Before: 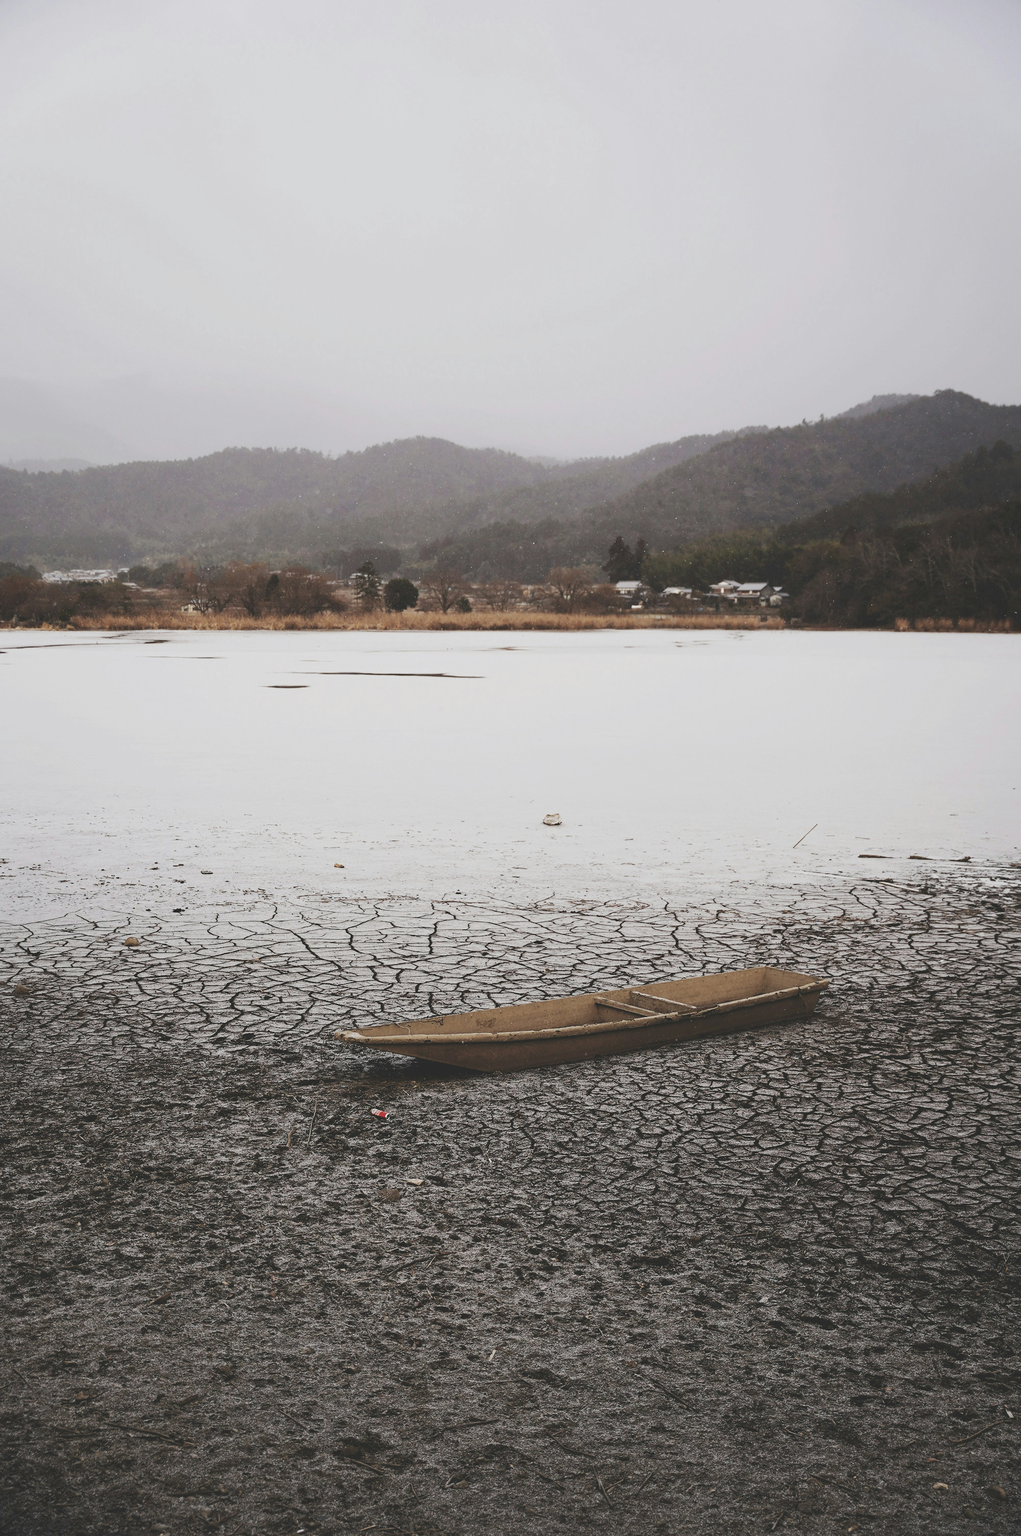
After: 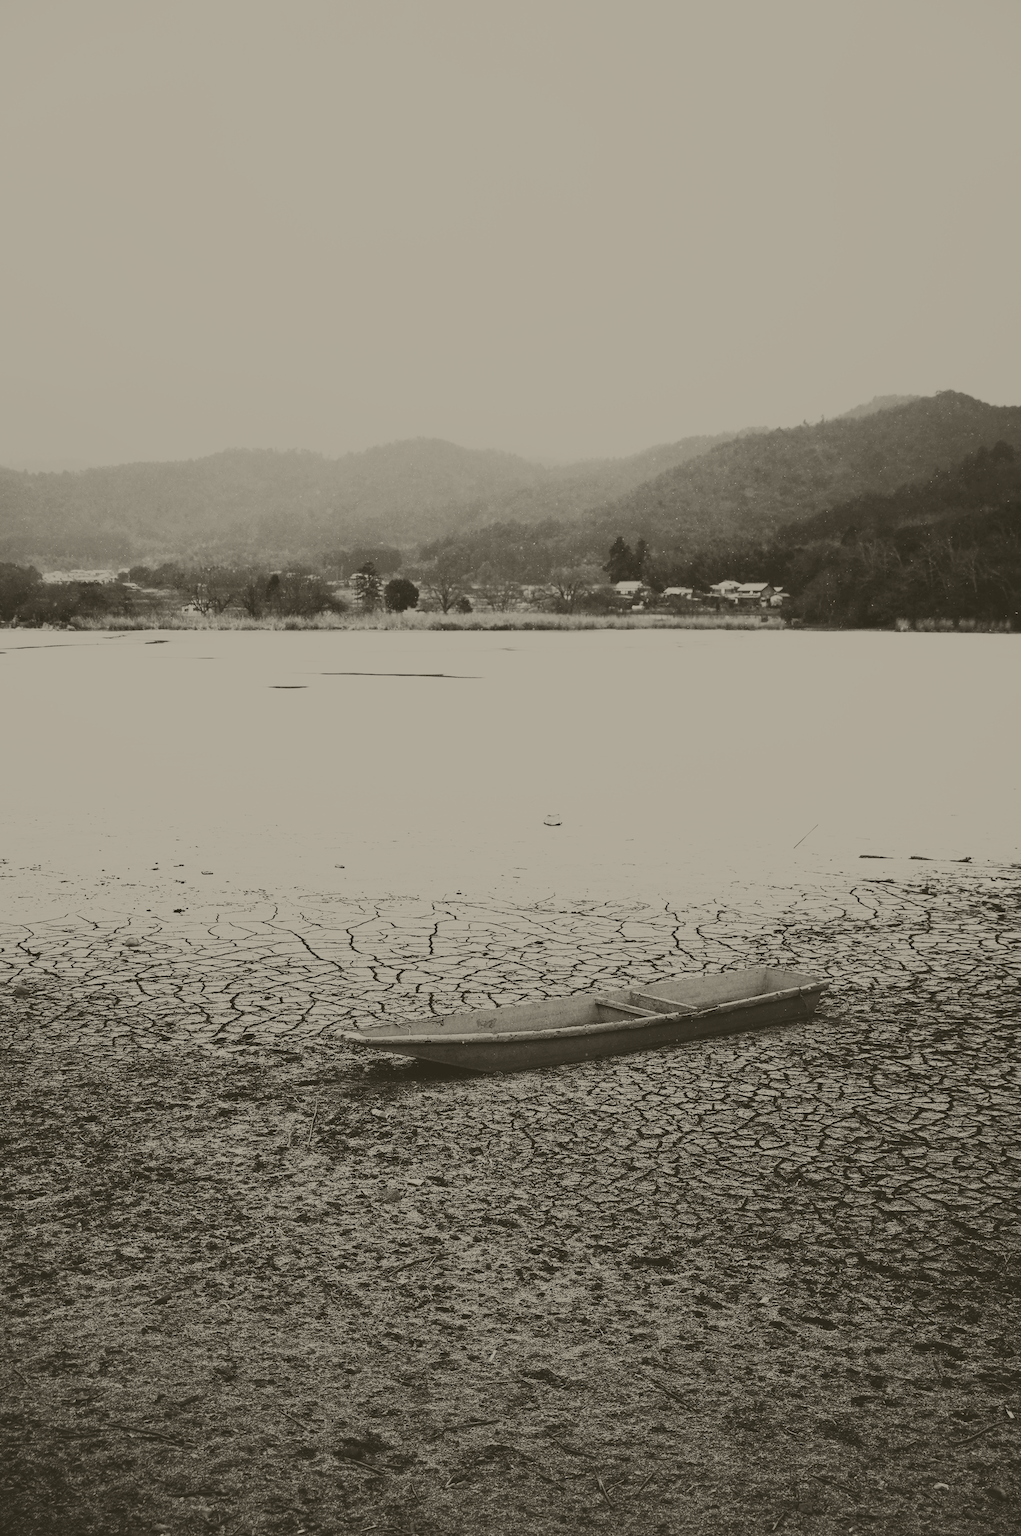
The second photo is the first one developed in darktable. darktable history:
colorize: hue 41.44°, saturation 22%, source mix 60%, lightness 10.61%
rgb curve: curves: ch0 [(0, 0) (0.21, 0.15) (0.24, 0.21) (0.5, 0.75) (0.75, 0.96) (0.89, 0.99) (1, 1)]; ch1 [(0, 0.02) (0.21, 0.13) (0.25, 0.2) (0.5, 0.67) (0.75, 0.9) (0.89, 0.97) (1, 1)]; ch2 [(0, 0.02) (0.21, 0.13) (0.25, 0.2) (0.5, 0.67) (0.75, 0.9) (0.89, 0.97) (1, 1)], compensate middle gray true
